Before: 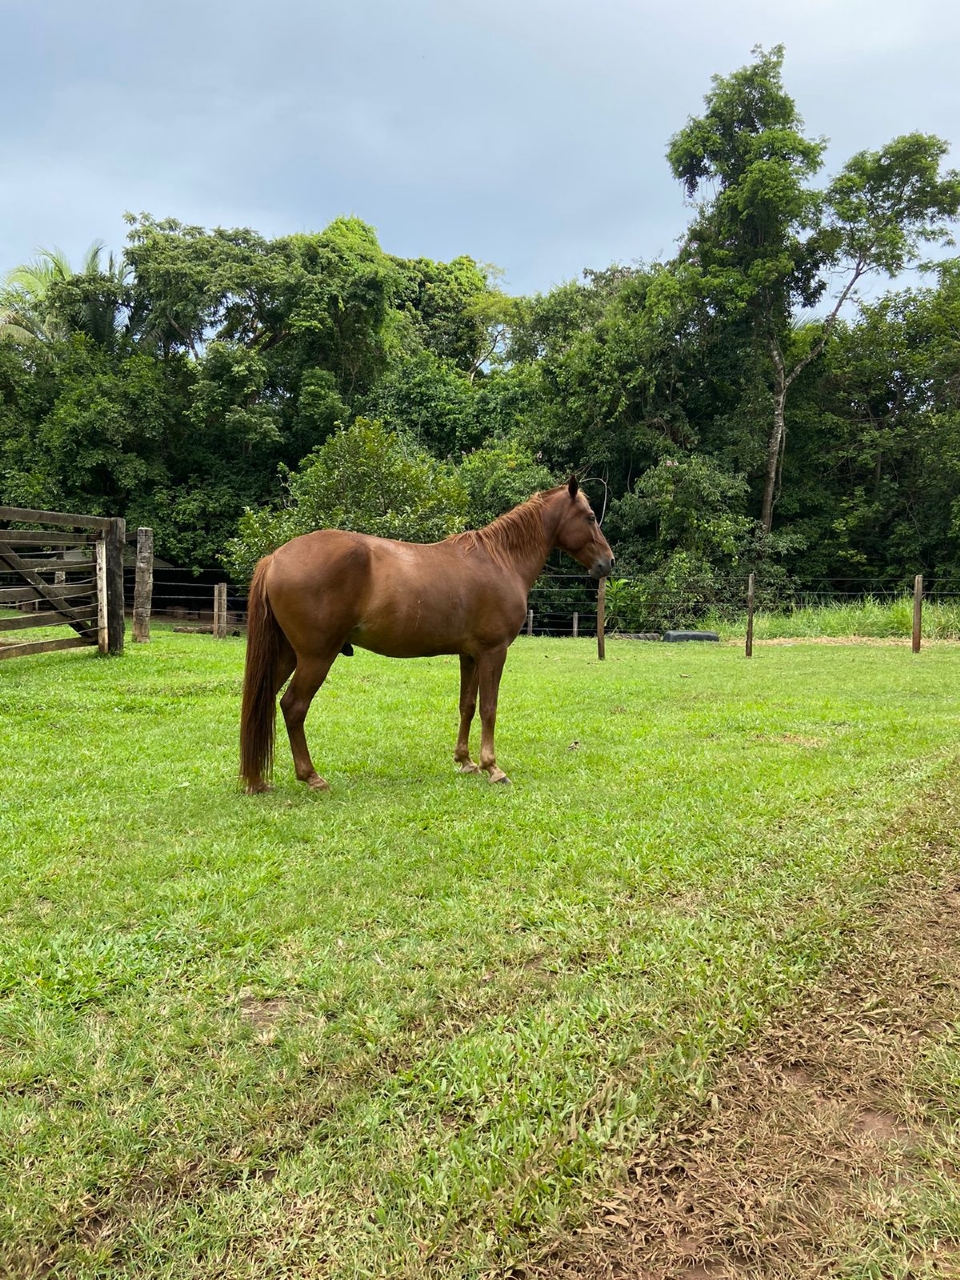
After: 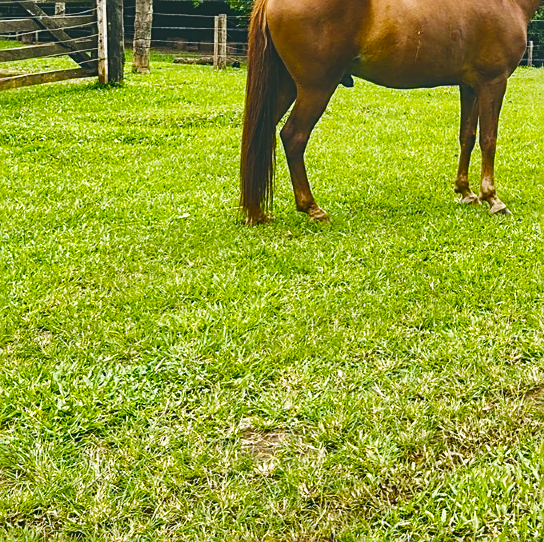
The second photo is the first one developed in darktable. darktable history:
crop: top 44.493%, right 43.259%, bottom 13.109%
sharpen: on, module defaults
local contrast: on, module defaults
filmic rgb: black relative exposure -16 EV, white relative exposure 6.15 EV, threshold 5.97 EV, hardness 5.22, add noise in highlights 0, preserve chrominance no, color science v3 (2019), use custom middle-gray values true, contrast in highlights soft, enable highlight reconstruction true
color balance rgb: global offset › luminance -0.31%, global offset › chroma 0.113%, global offset › hue 164.38°, perceptual saturation grading › global saturation 23.383%, perceptual saturation grading › highlights -23.534%, perceptual saturation grading › mid-tones 24.688%, perceptual saturation grading › shadows 39.335%, perceptual brilliance grading › highlights 20.327%, perceptual brilliance grading › mid-tones 19.455%, perceptual brilliance grading › shadows -20.004%, global vibrance 50.518%
exposure: black level correction -0.039, exposure 0.061 EV, compensate highlight preservation false
shadows and highlights: soften with gaussian
